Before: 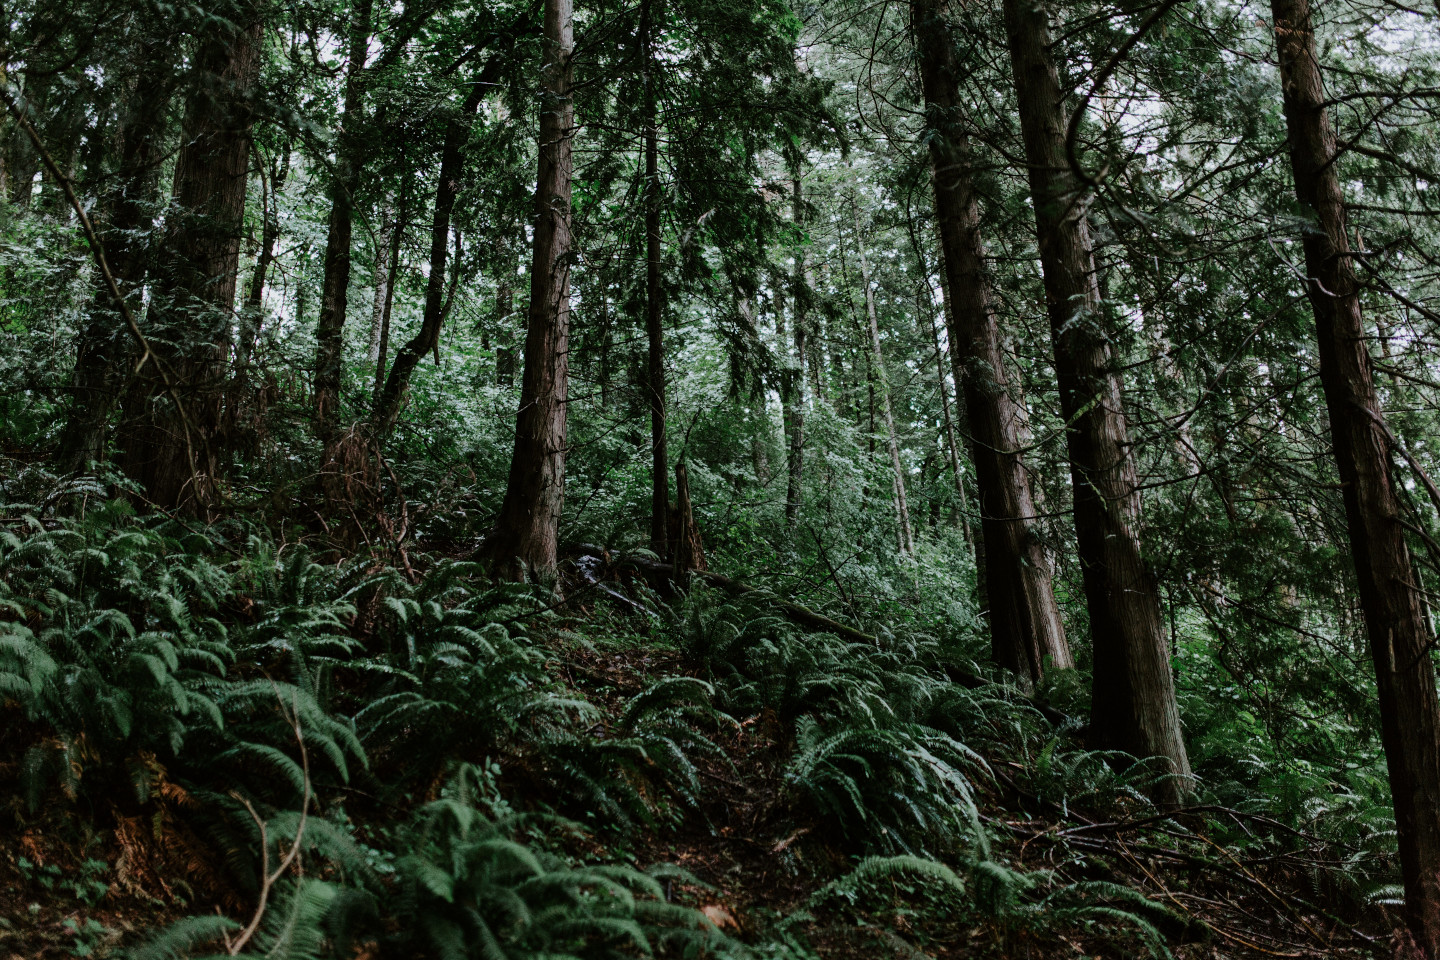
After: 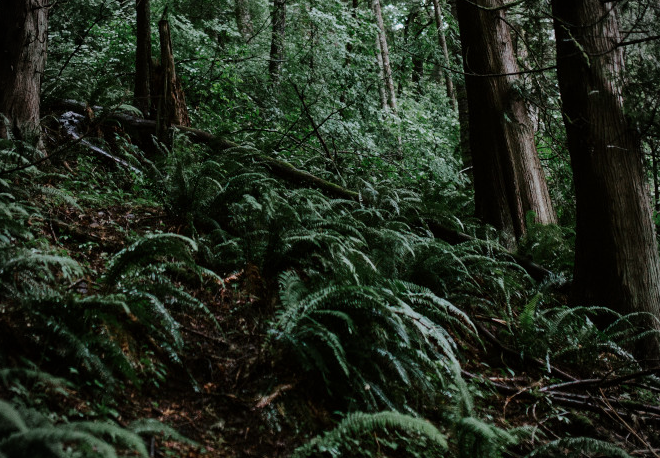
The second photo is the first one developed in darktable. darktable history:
vignetting: on, module defaults
crop: left 35.954%, top 46.319%, right 18.201%, bottom 5.967%
